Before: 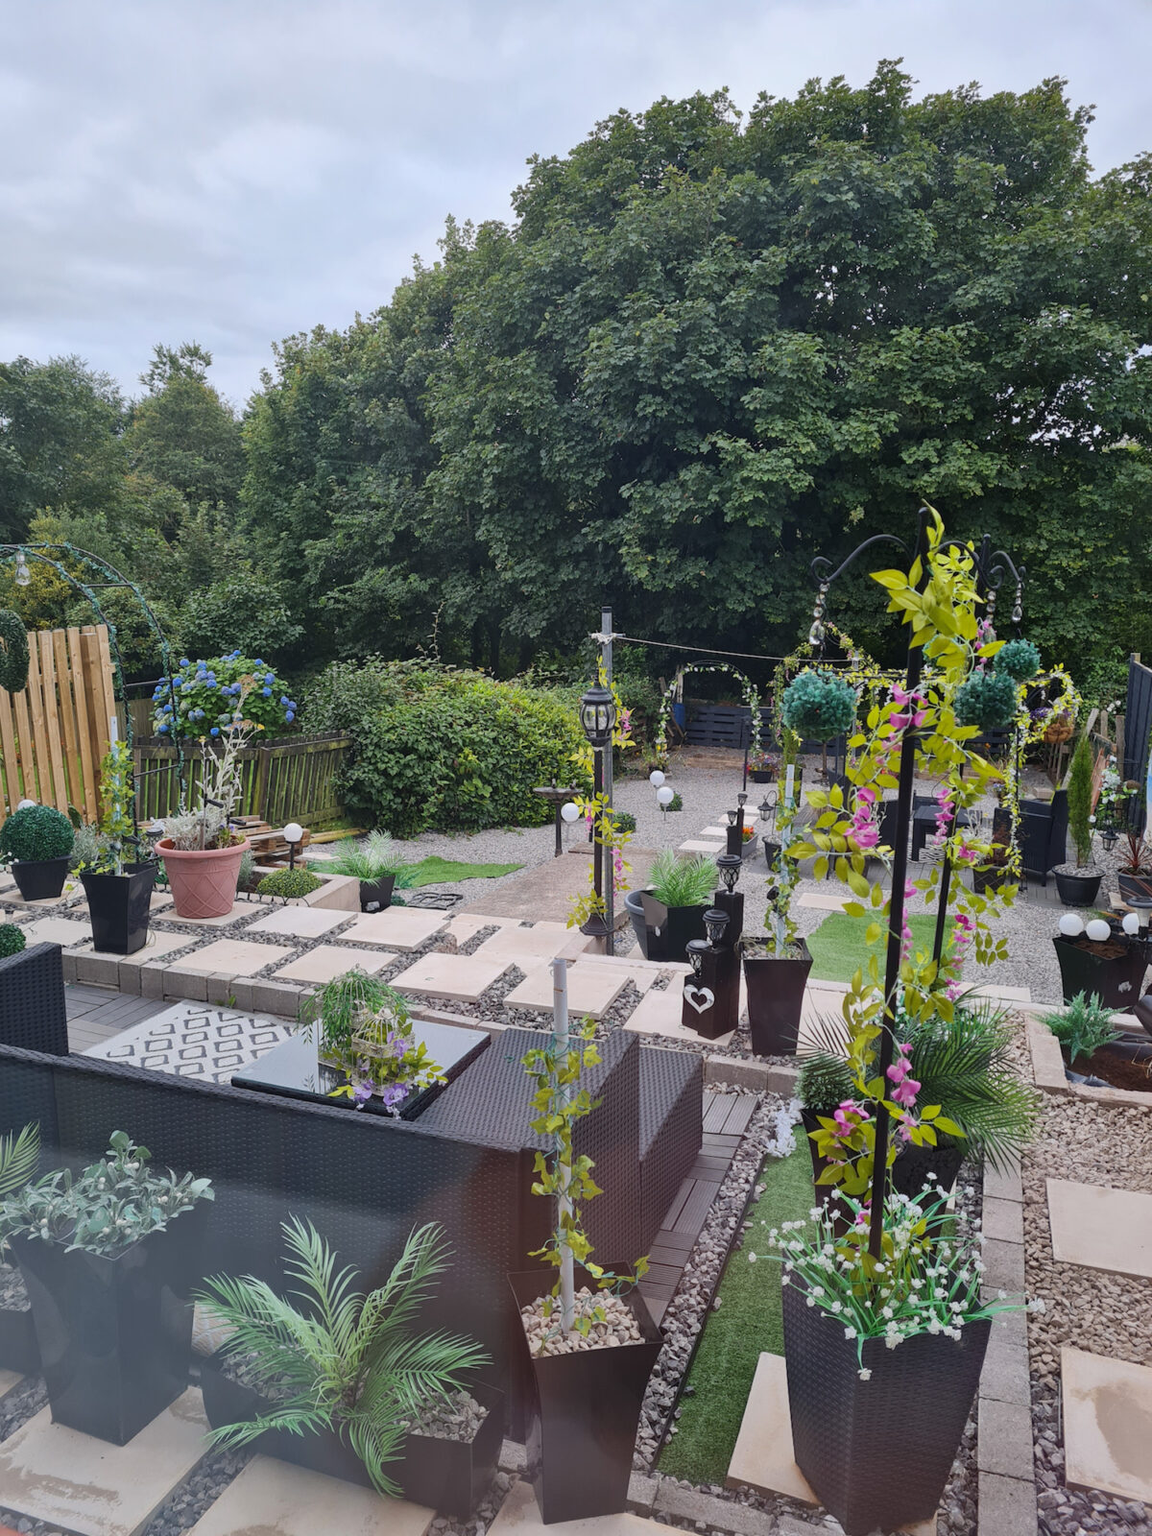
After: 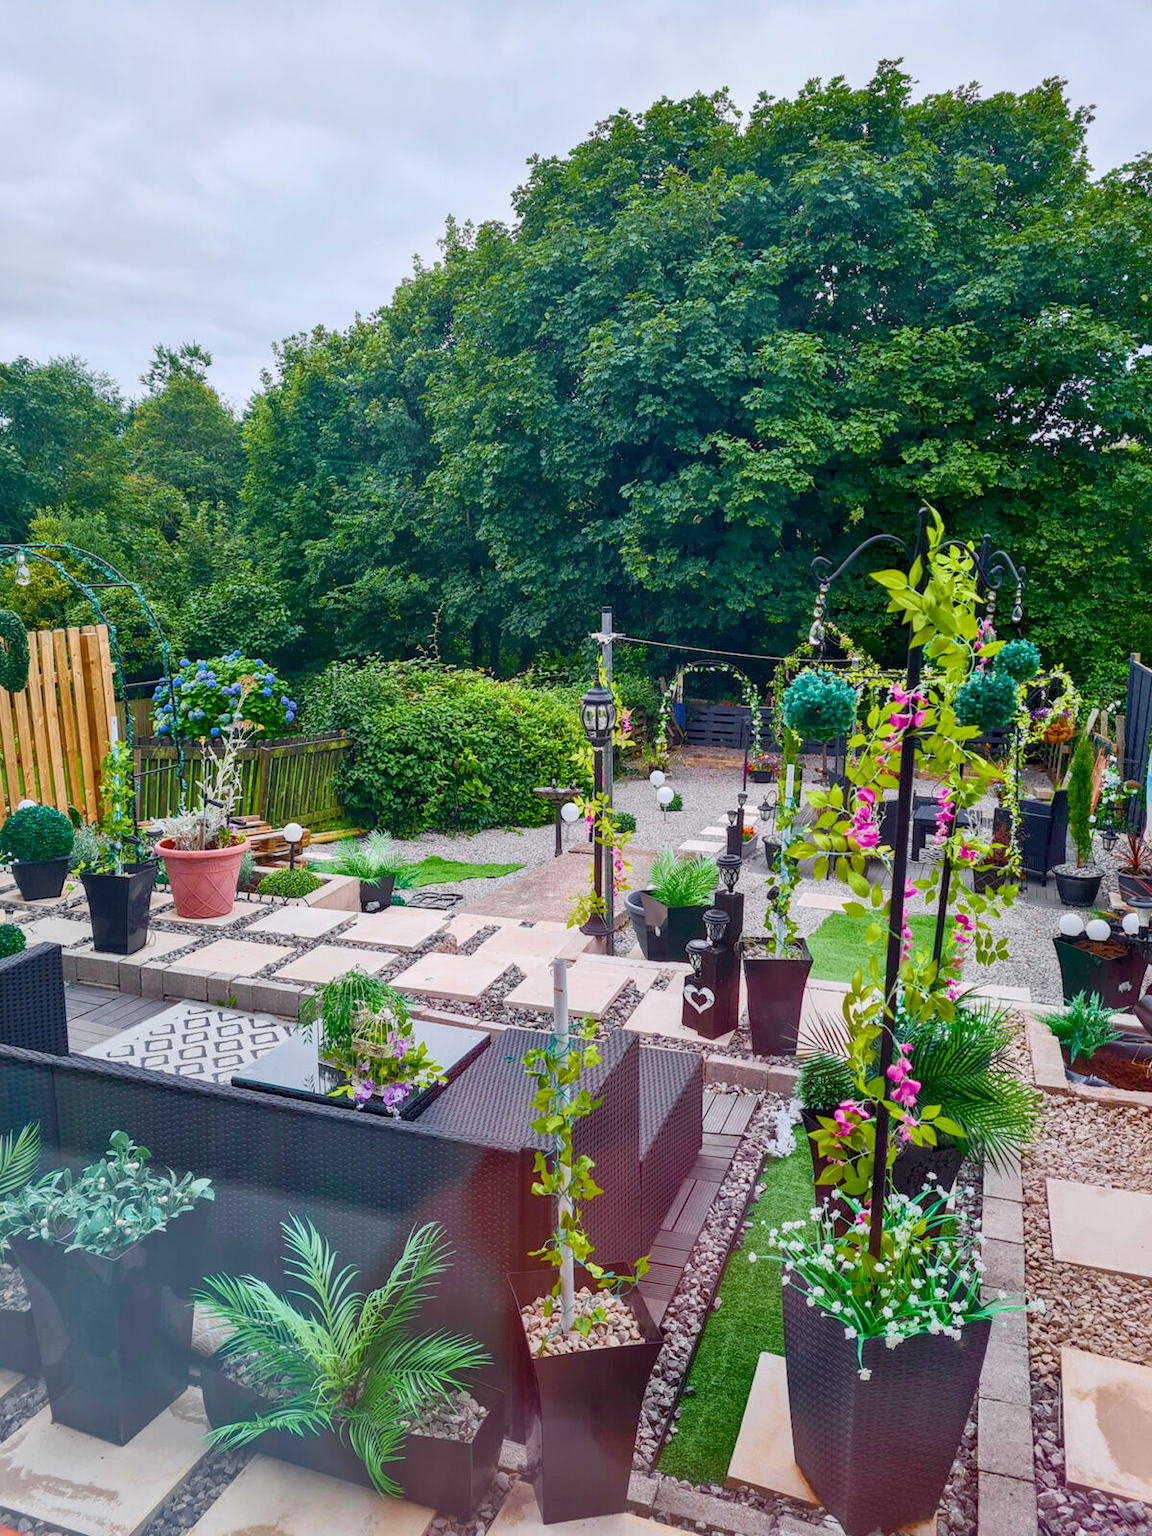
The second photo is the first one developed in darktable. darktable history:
color balance rgb: global offset › luminance -0.5%, perceptual saturation grading › highlights -17.77%, perceptual saturation grading › mid-tones 33.1%, perceptual saturation grading › shadows 50.52%, perceptual brilliance grading › highlights 10.8%, perceptual brilliance grading › shadows -10.8%, global vibrance 24.22%, contrast -25%
local contrast: detail 130%
tone curve: curves: ch0 [(0, 0) (0.051, 0.047) (0.102, 0.099) (0.232, 0.249) (0.462, 0.501) (0.698, 0.761) (0.908, 0.946) (1, 1)]; ch1 [(0, 0) (0.339, 0.298) (0.402, 0.363) (0.453, 0.413) (0.485, 0.469) (0.494, 0.493) (0.504, 0.501) (0.525, 0.533) (0.563, 0.591) (0.597, 0.631) (1, 1)]; ch2 [(0, 0) (0.48, 0.48) (0.504, 0.5) (0.539, 0.554) (0.59, 0.628) (0.642, 0.682) (0.824, 0.815) (1, 1)], color space Lab, independent channels, preserve colors none
